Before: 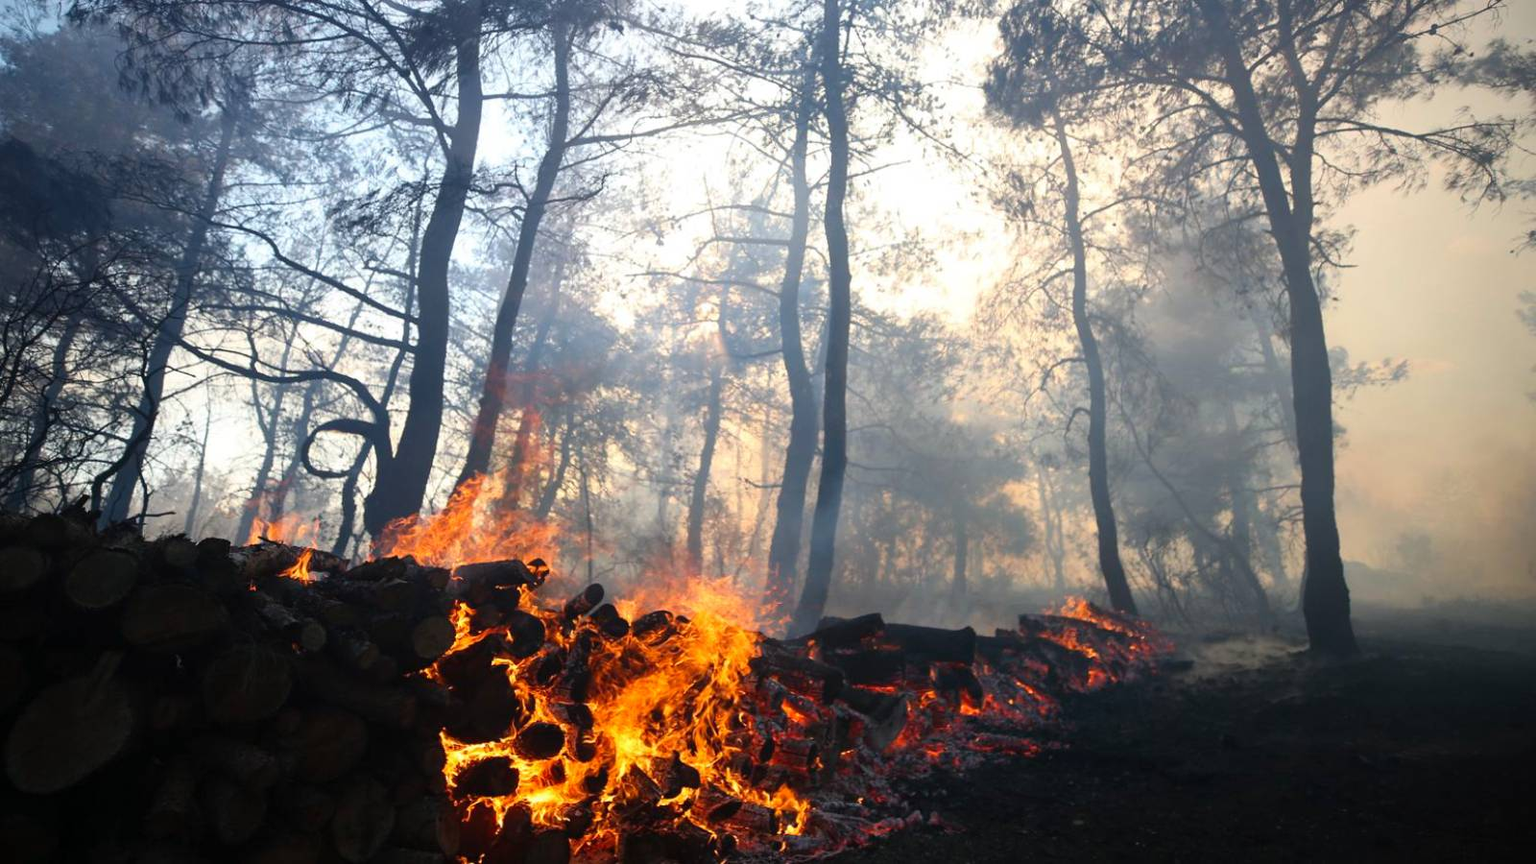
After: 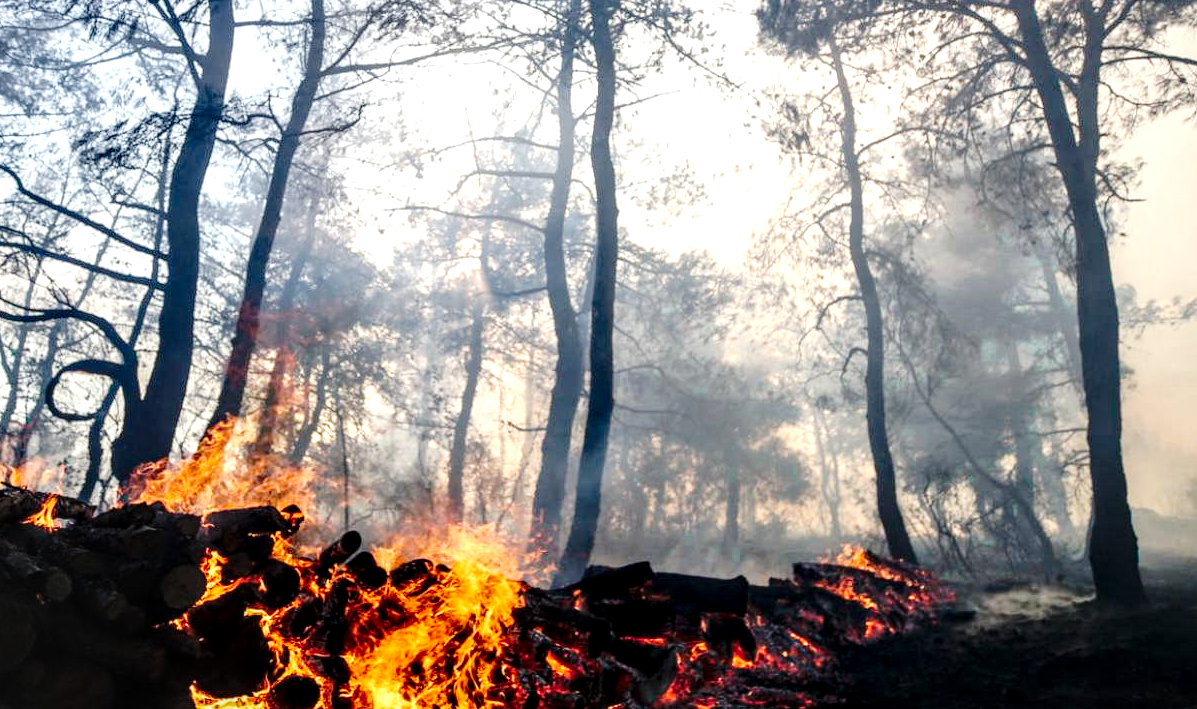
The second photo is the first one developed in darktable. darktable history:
color zones: curves: ch0 [(0.25, 0.5) (0.423, 0.5) (0.443, 0.5) (0.521, 0.756) (0.568, 0.5) (0.576, 0.5) (0.75, 0.5)]; ch1 [(0.25, 0.5) (0.423, 0.5) (0.443, 0.5) (0.539, 0.873) (0.624, 0.565) (0.631, 0.5) (0.75, 0.5)]
crop: left 16.768%, top 8.653%, right 8.362%, bottom 12.485%
tone curve: curves: ch0 [(0, 0) (0.003, 0.039) (0.011, 0.042) (0.025, 0.048) (0.044, 0.058) (0.069, 0.071) (0.1, 0.089) (0.136, 0.114) (0.177, 0.146) (0.224, 0.199) (0.277, 0.27) (0.335, 0.364) (0.399, 0.47) (0.468, 0.566) (0.543, 0.643) (0.623, 0.73) (0.709, 0.8) (0.801, 0.863) (0.898, 0.925) (1, 1)], preserve colors none
local contrast: highlights 19%, detail 186%
